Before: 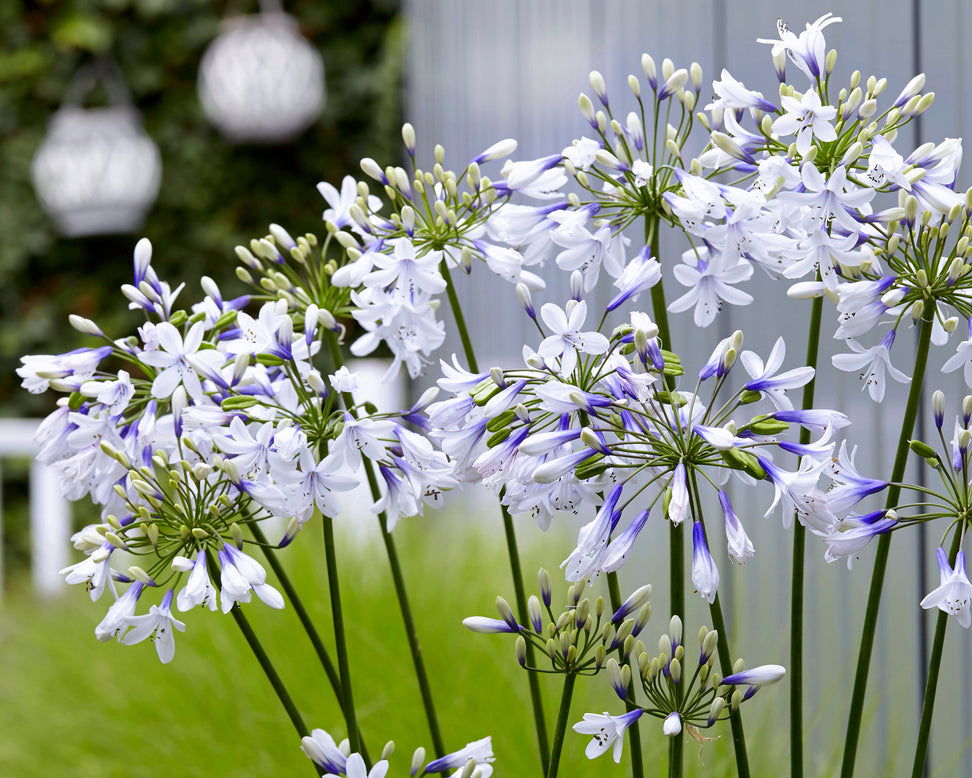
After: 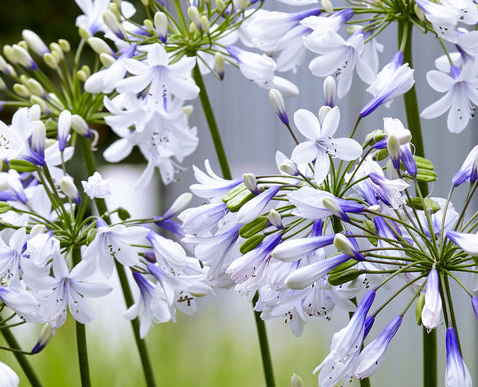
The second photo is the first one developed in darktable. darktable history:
crop: left 25.431%, top 25.016%, right 25.348%, bottom 25.147%
